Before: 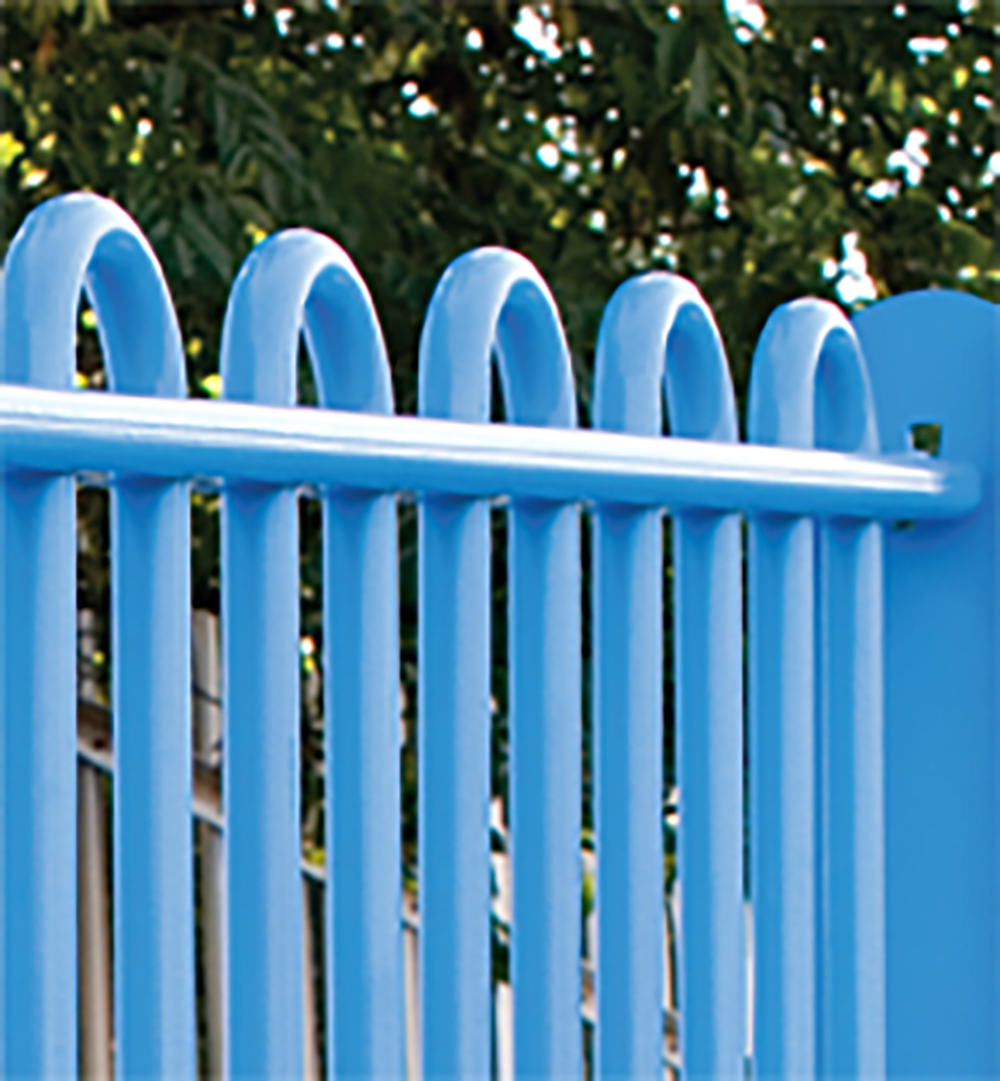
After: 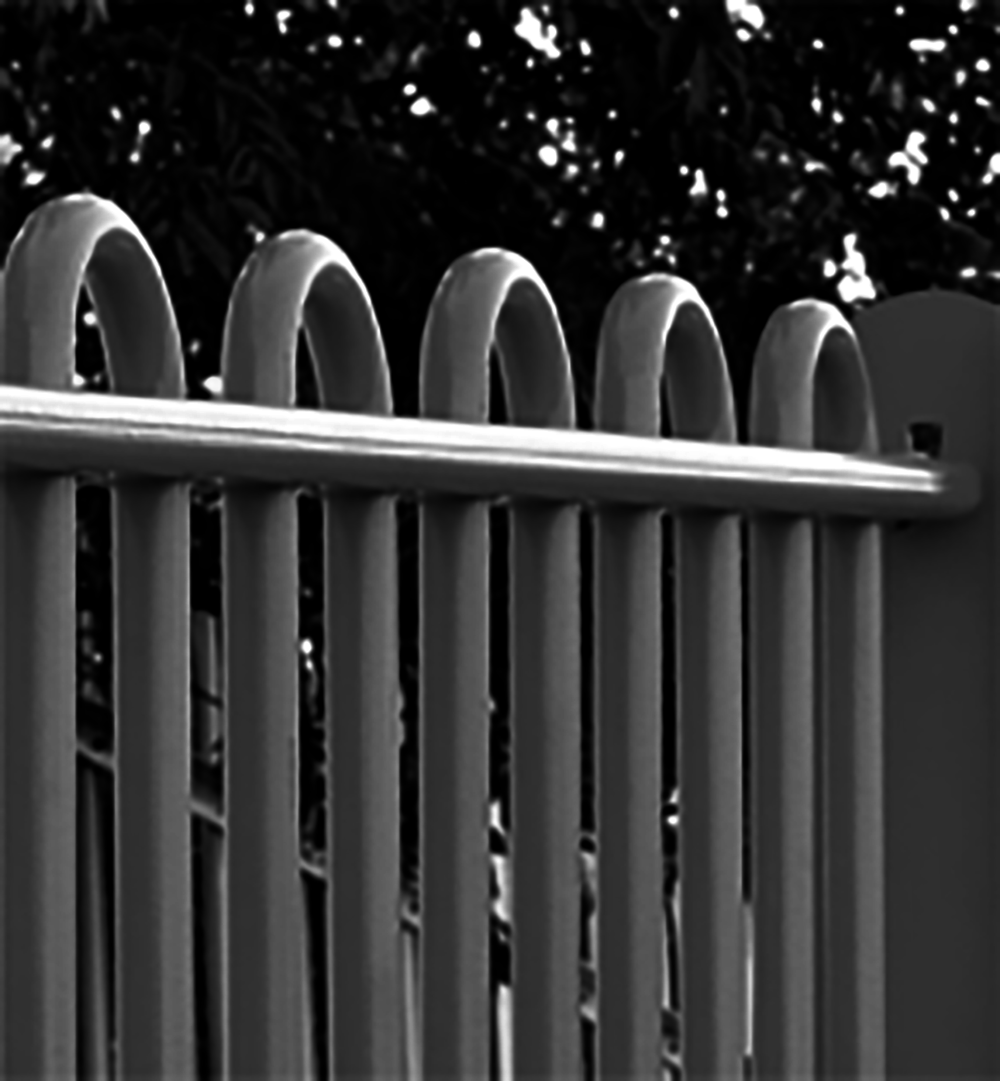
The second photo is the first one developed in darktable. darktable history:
contrast brightness saturation: contrast 0.02, brightness -1, saturation -1
rgb levels: mode RGB, independent channels, levels [[0, 0.474, 1], [0, 0.5, 1], [0, 0.5, 1]]
tone equalizer: -8 EV -0.55 EV
